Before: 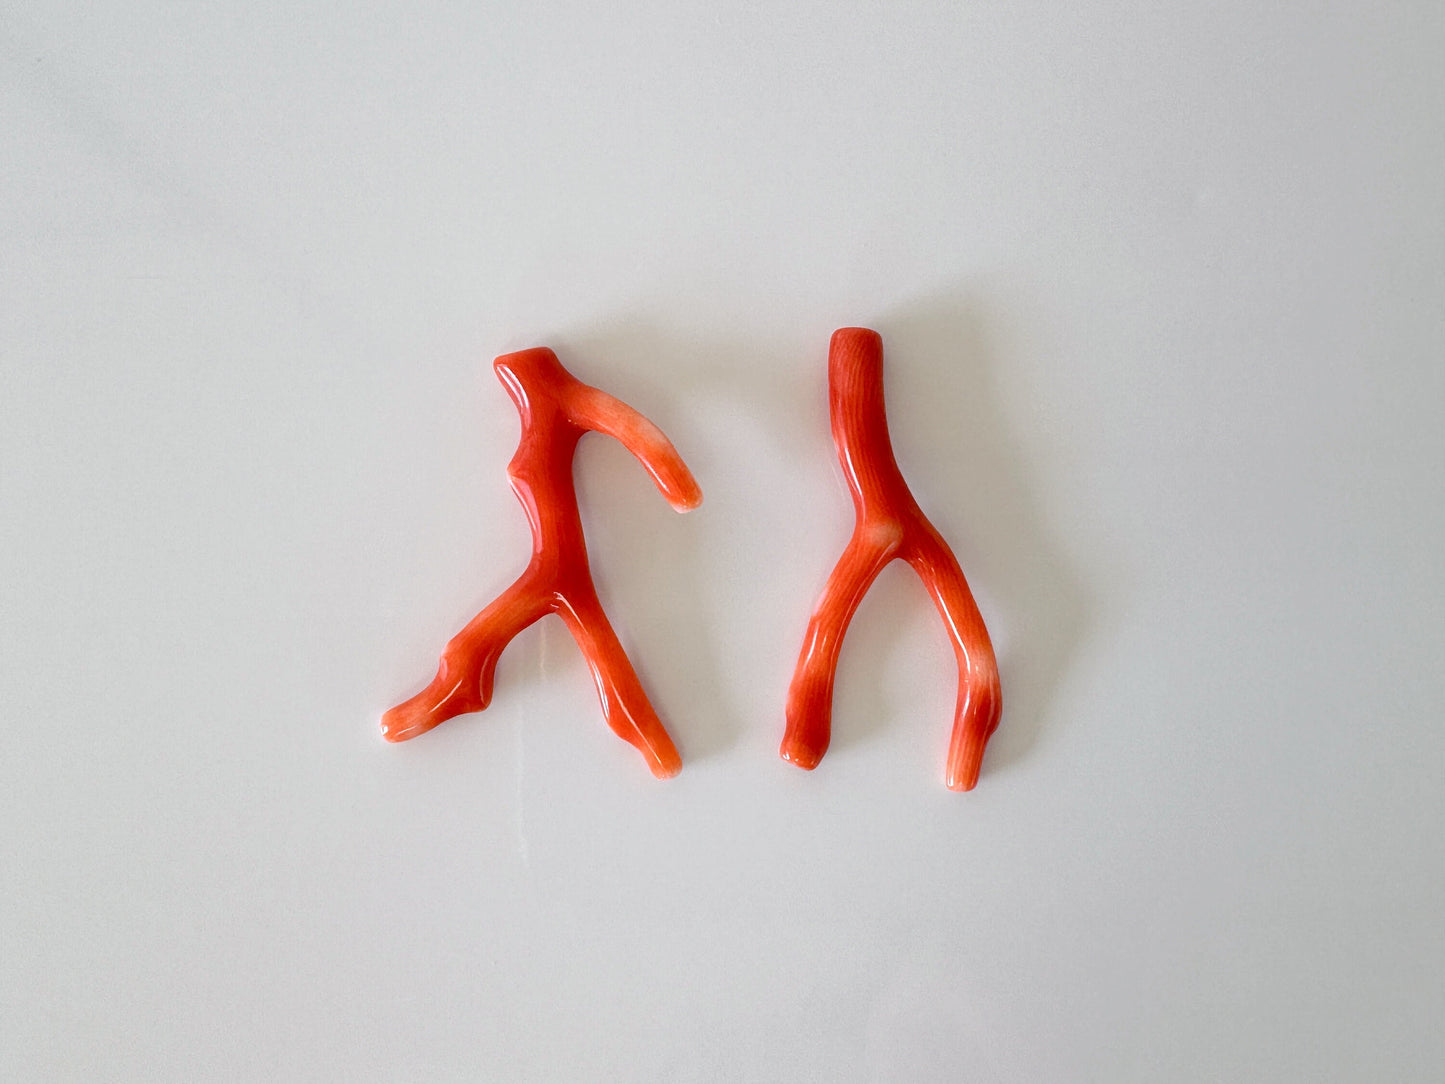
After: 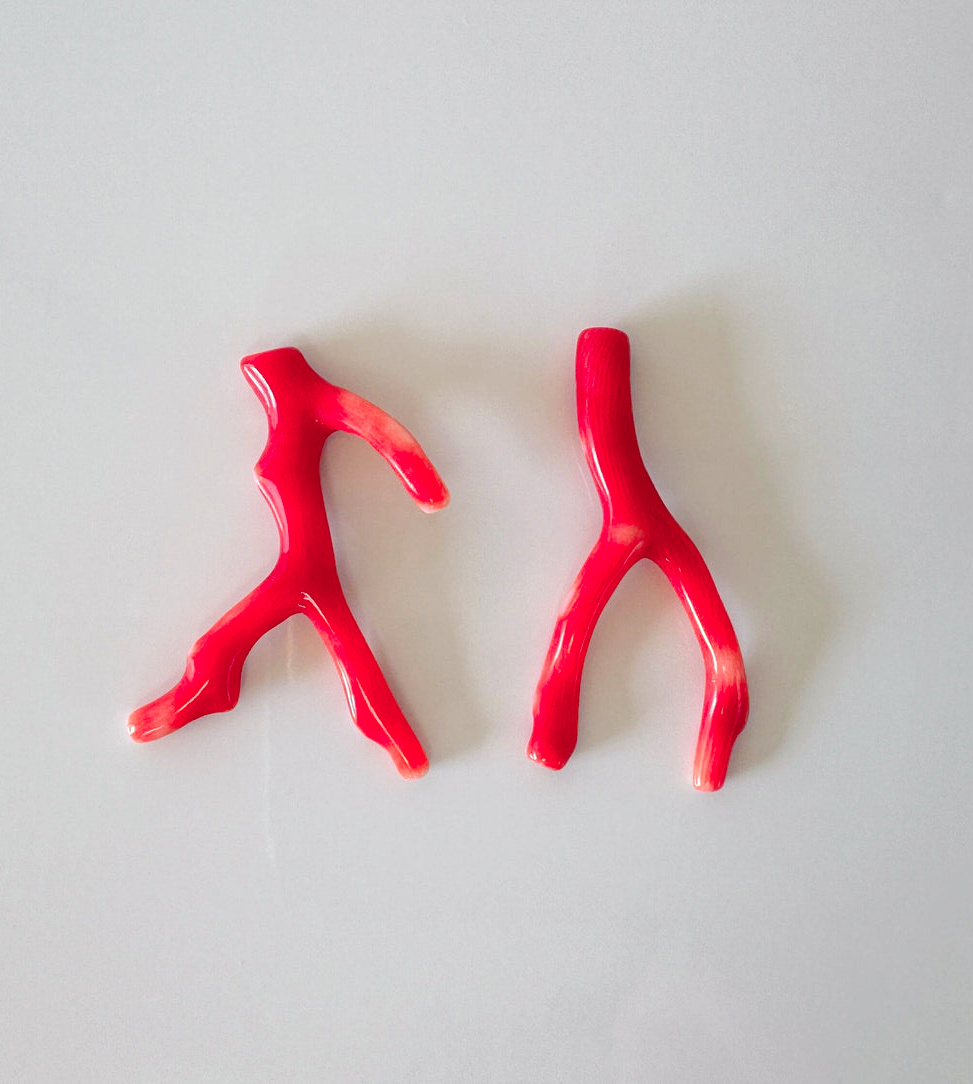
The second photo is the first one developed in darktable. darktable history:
color zones: curves: ch1 [(0.24, 0.634) (0.75, 0.5)]; ch2 [(0.253, 0.437) (0.745, 0.491)]
crop and rotate: left 17.528%, right 15.072%
